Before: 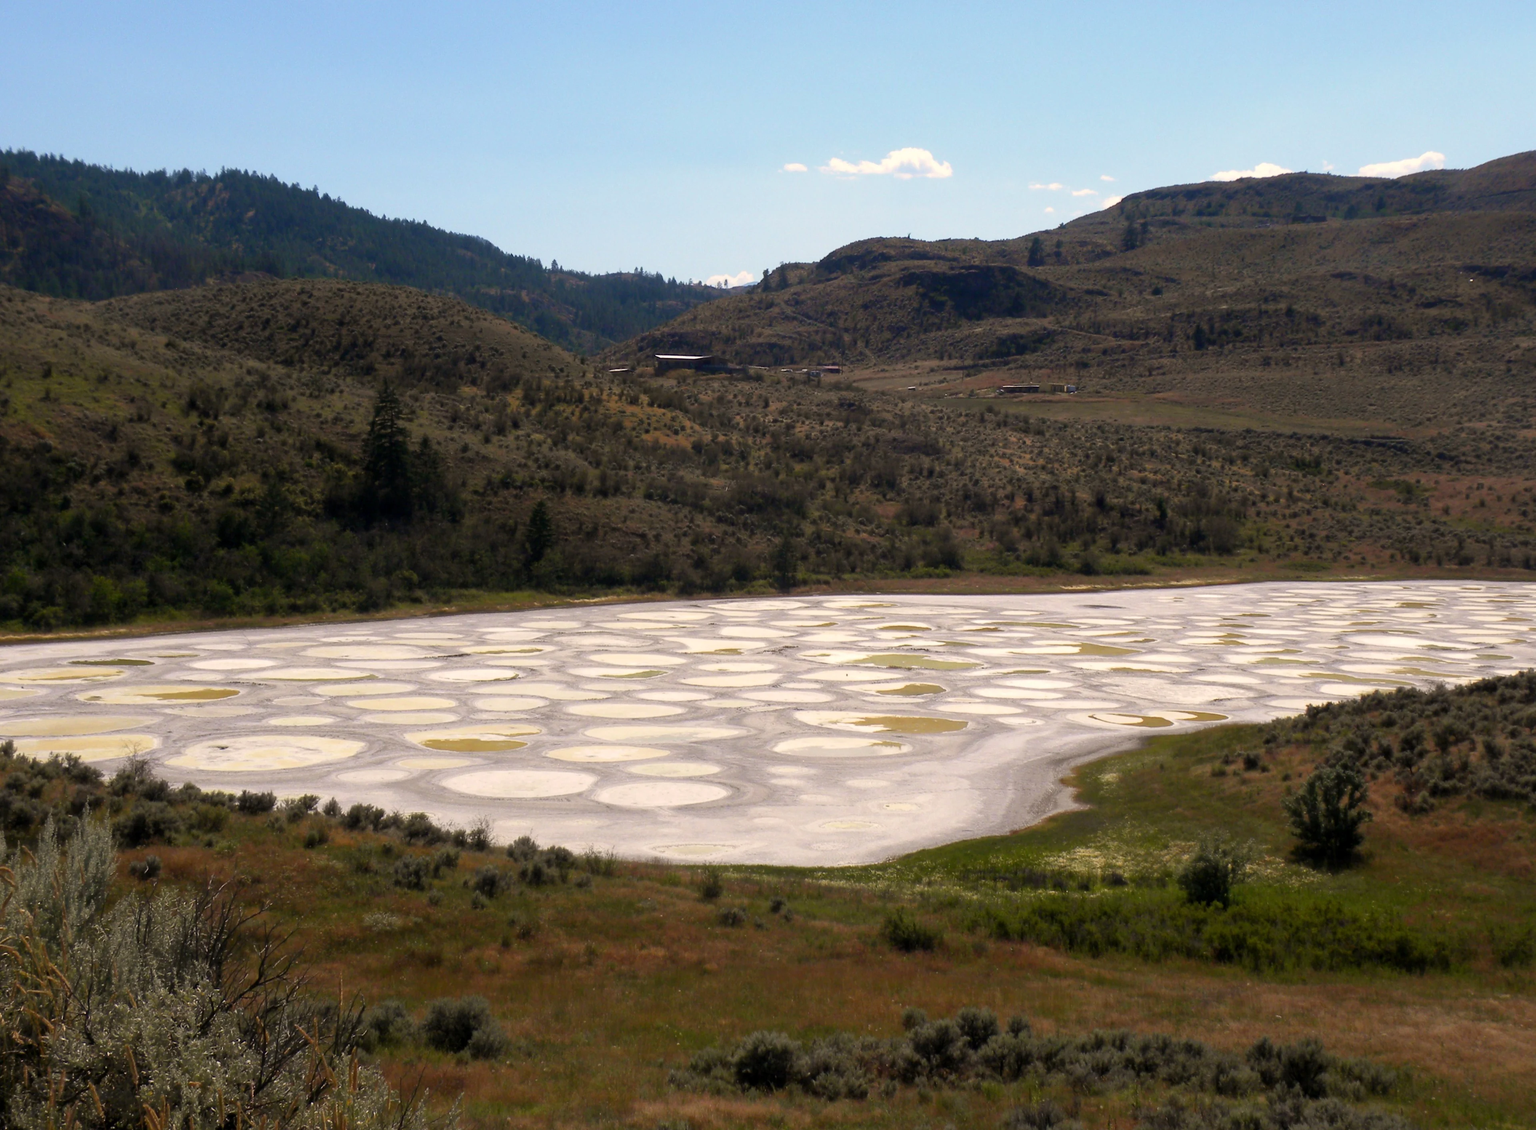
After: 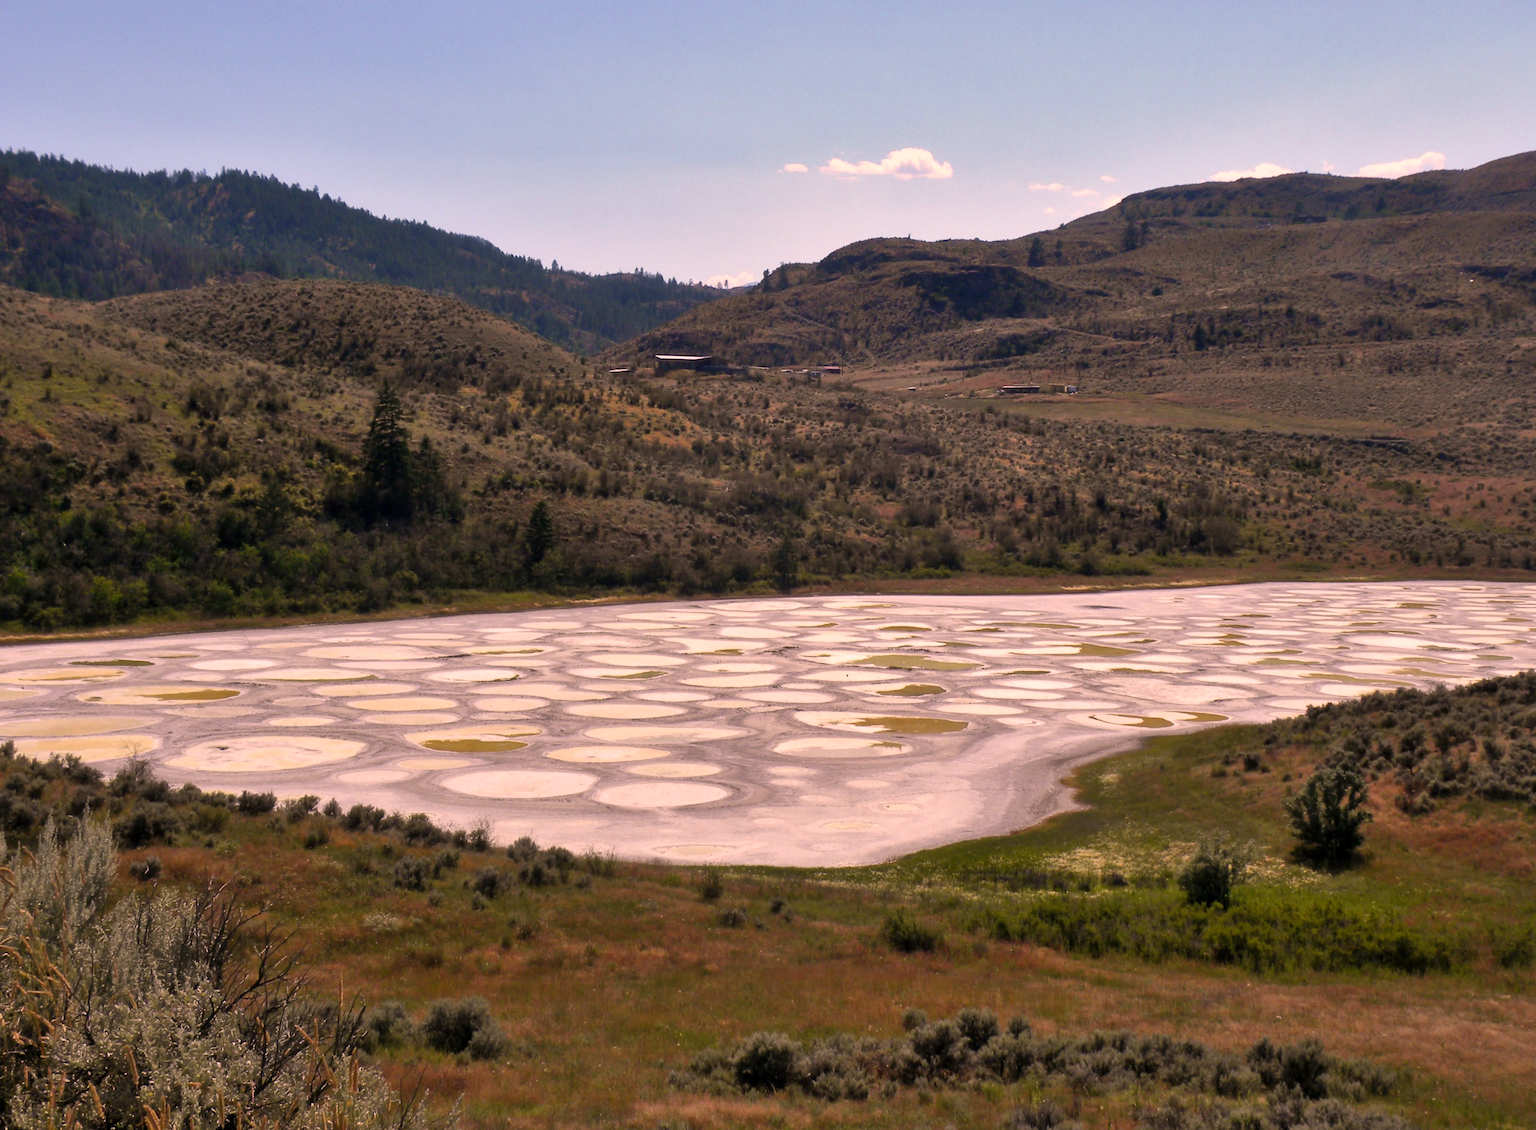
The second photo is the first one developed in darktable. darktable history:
shadows and highlights: soften with gaussian
color correction: highlights a* 14.52, highlights b* 4.71
